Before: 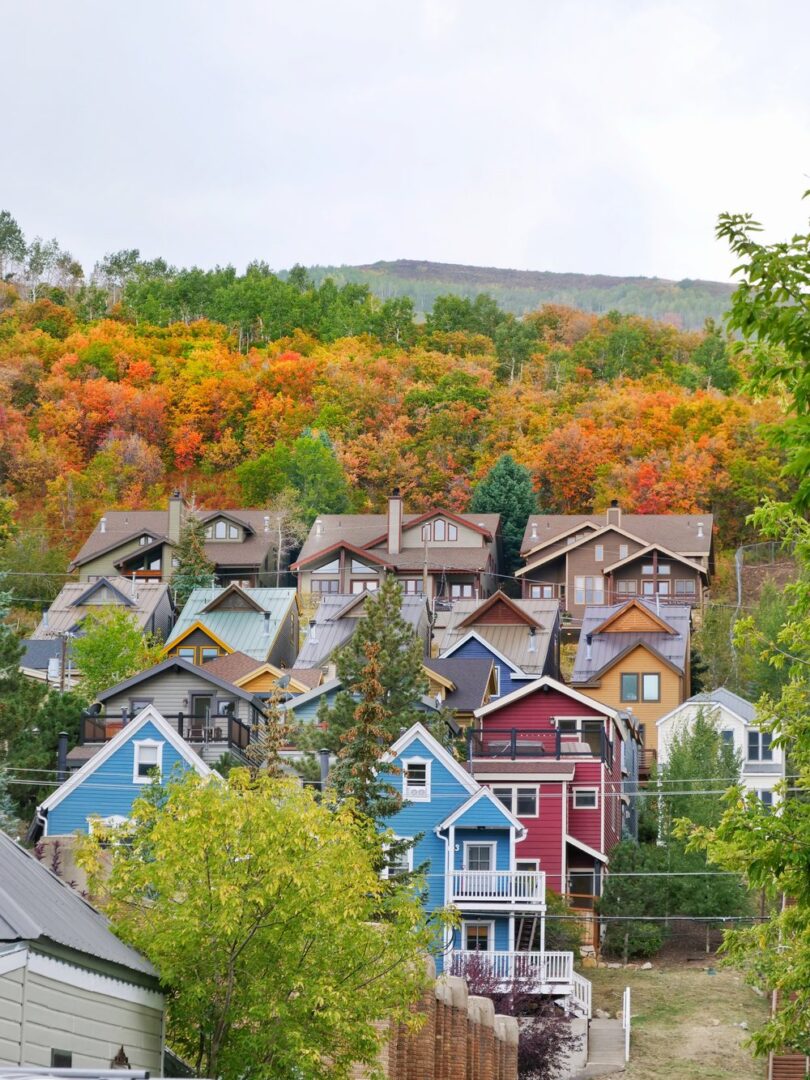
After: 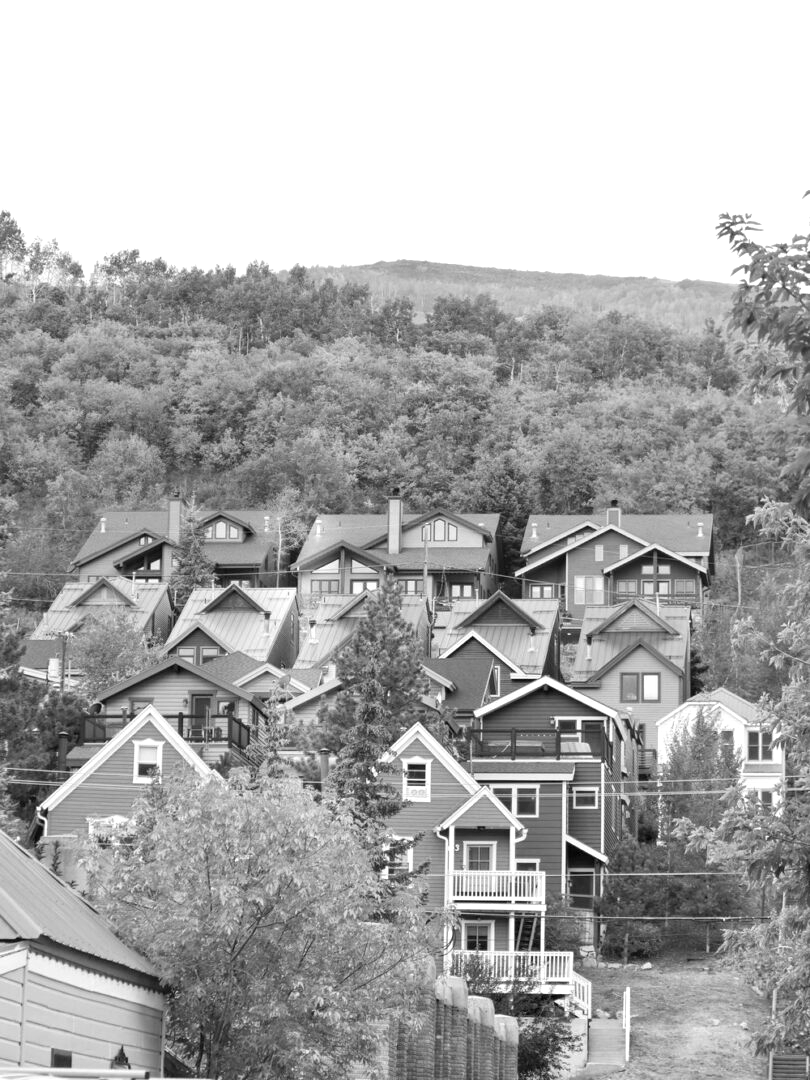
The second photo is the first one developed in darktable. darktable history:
exposure: black level correction 0.001, exposure 0.5 EV, compensate exposure bias true, compensate highlight preservation false
monochrome: size 1
